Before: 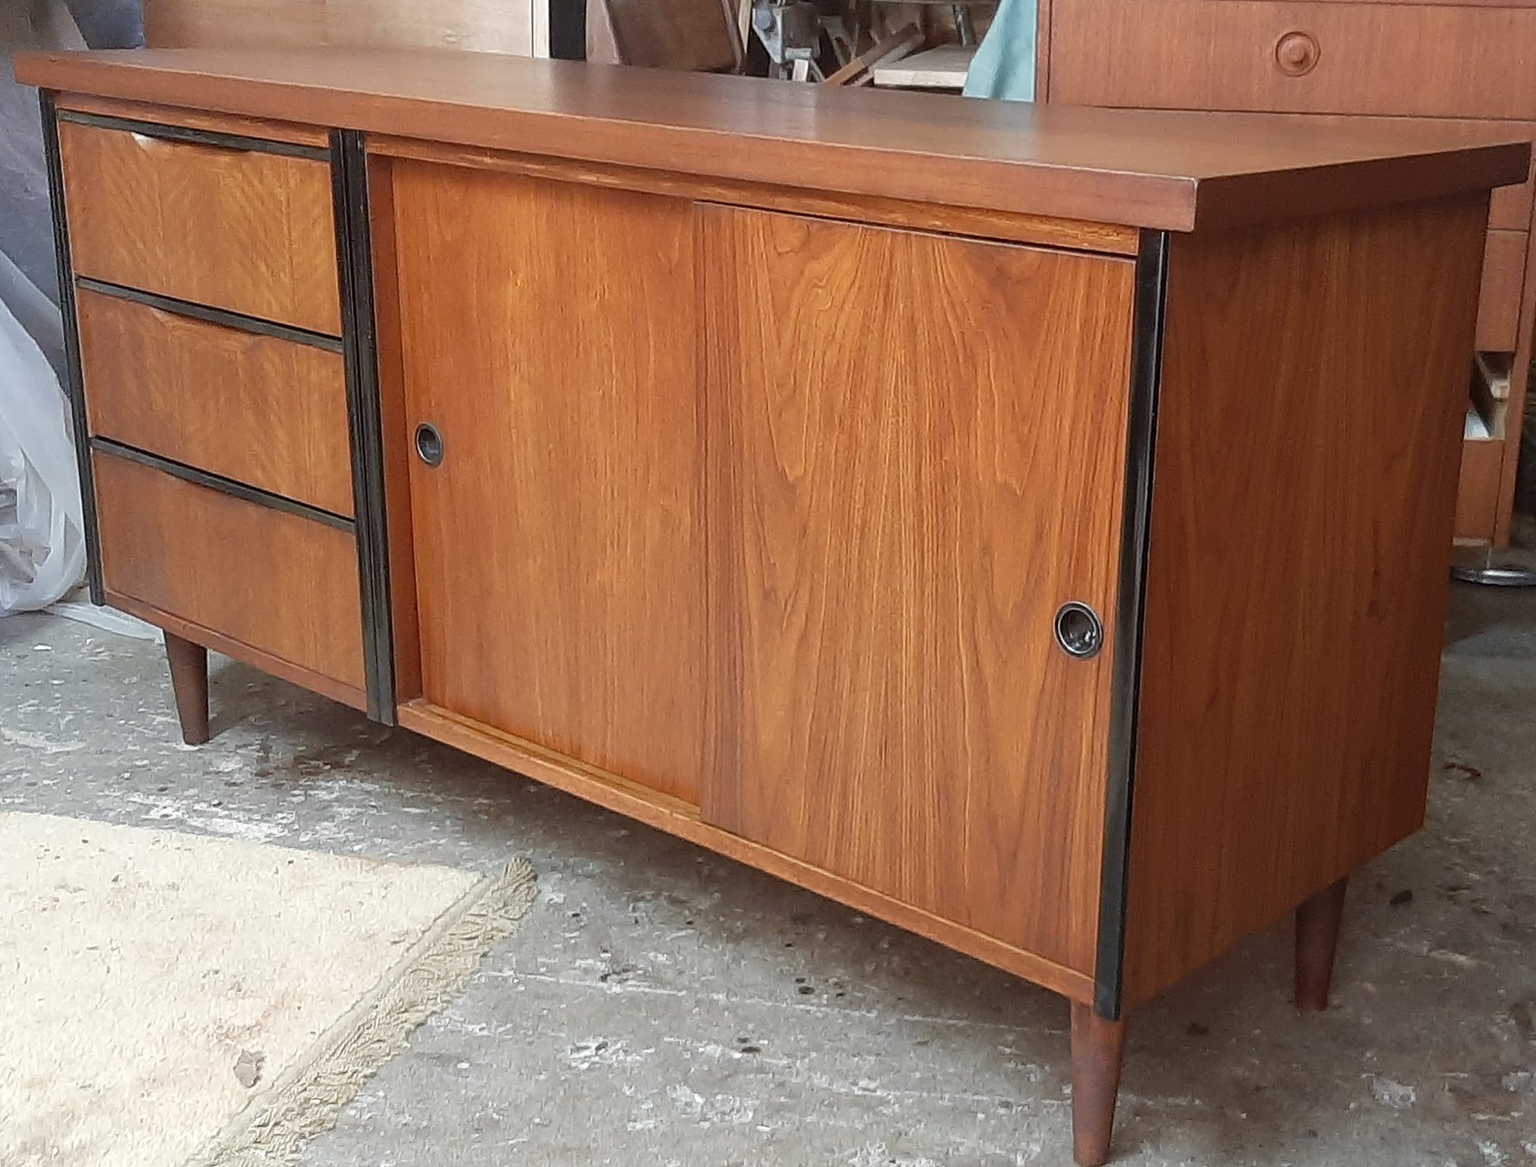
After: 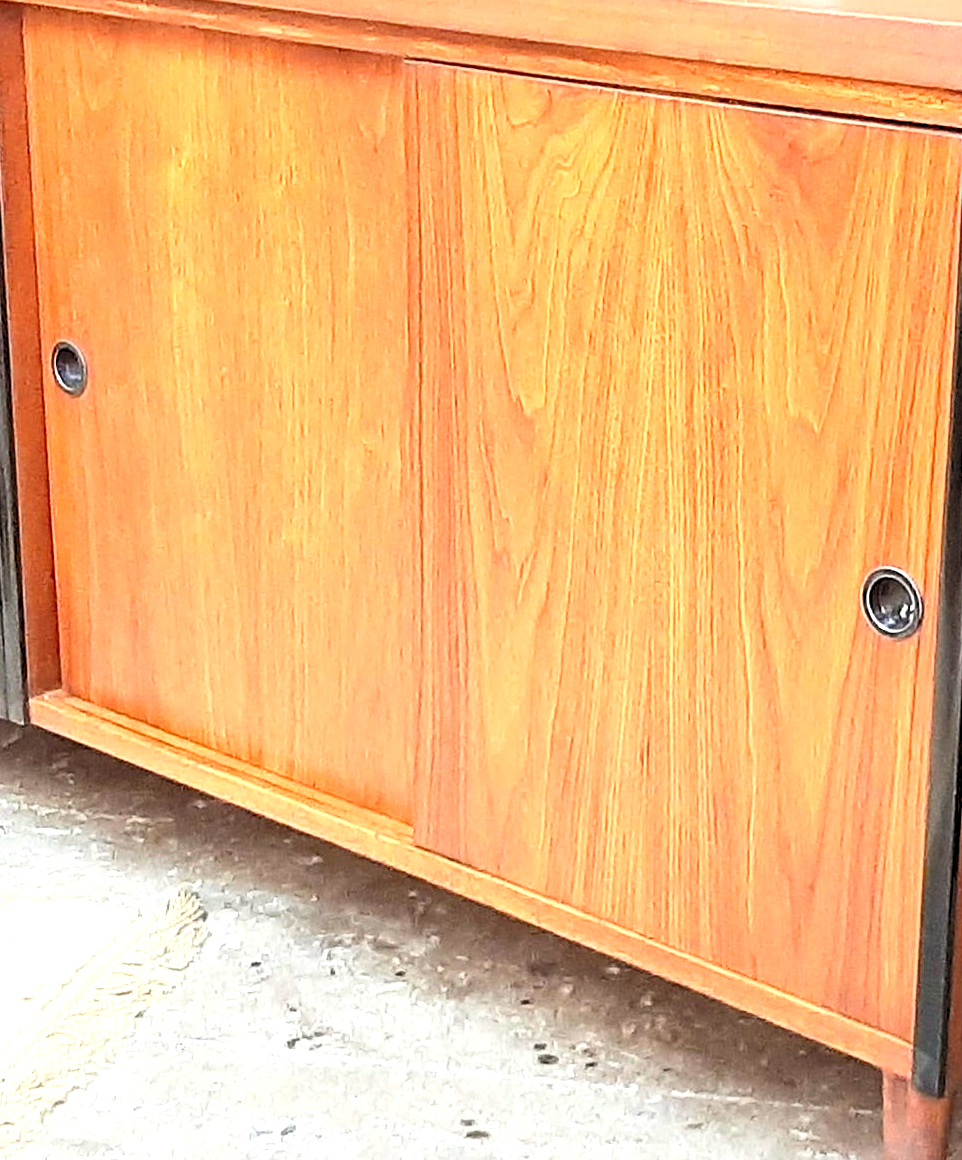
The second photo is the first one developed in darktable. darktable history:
crop and rotate: angle 0.02°, left 24.353%, top 13.219%, right 26.156%, bottom 8.224%
exposure: black level correction 0, exposure 1 EV, compensate exposure bias true, compensate highlight preservation false
contrast brightness saturation: contrast 0.2, brightness 0.16, saturation 0.22
rgb levels: levels [[0.01, 0.419, 0.839], [0, 0.5, 1], [0, 0.5, 1]]
local contrast: mode bilateral grid, contrast 25, coarseness 60, detail 151%, midtone range 0.2
